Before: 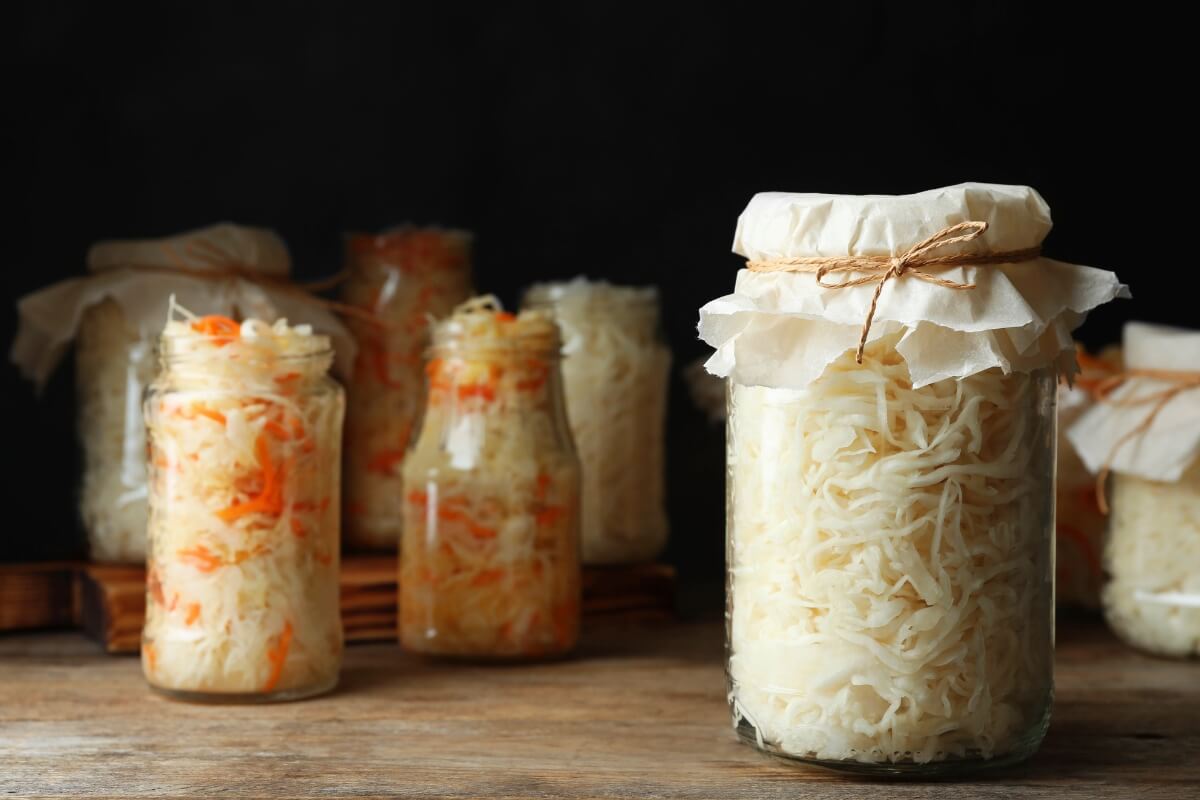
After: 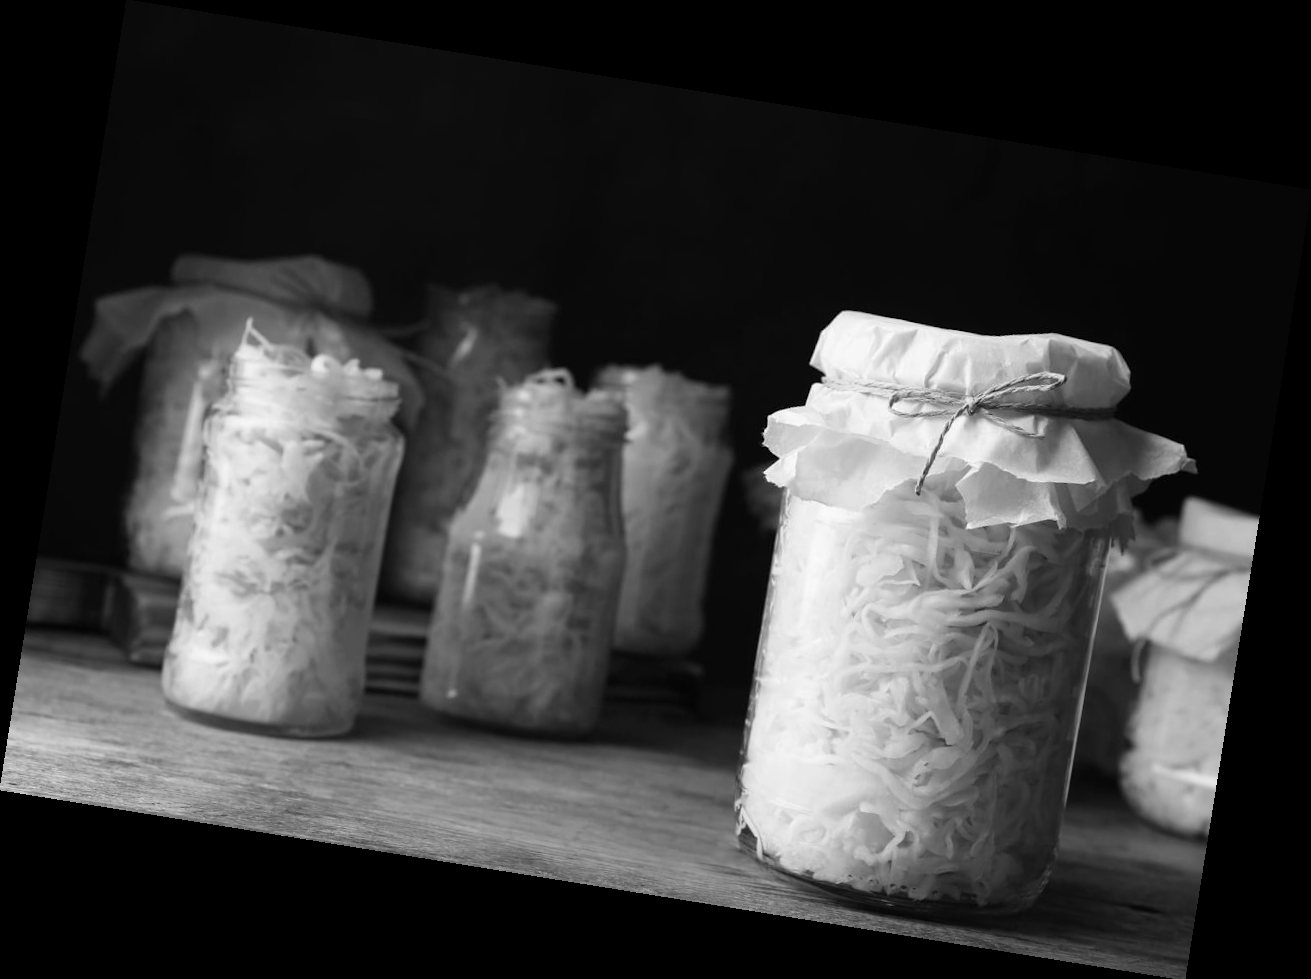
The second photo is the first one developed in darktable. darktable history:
rotate and perspective: rotation 9.12°, automatic cropping off
white balance: red 0.931, blue 1.11
monochrome: on, module defaults
